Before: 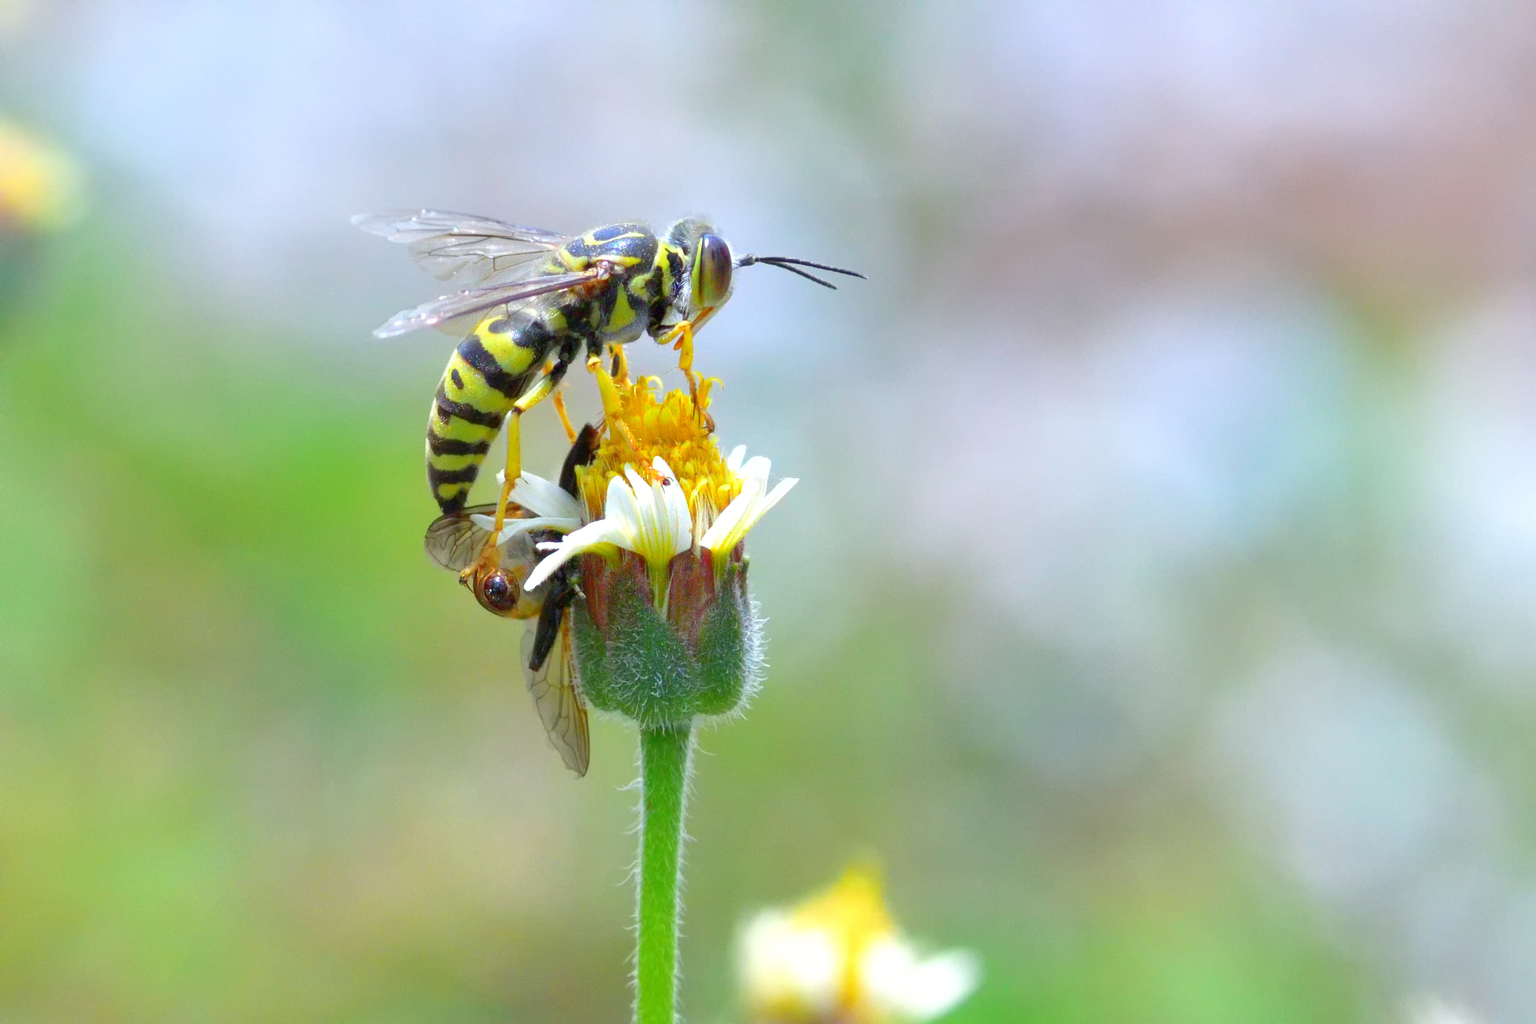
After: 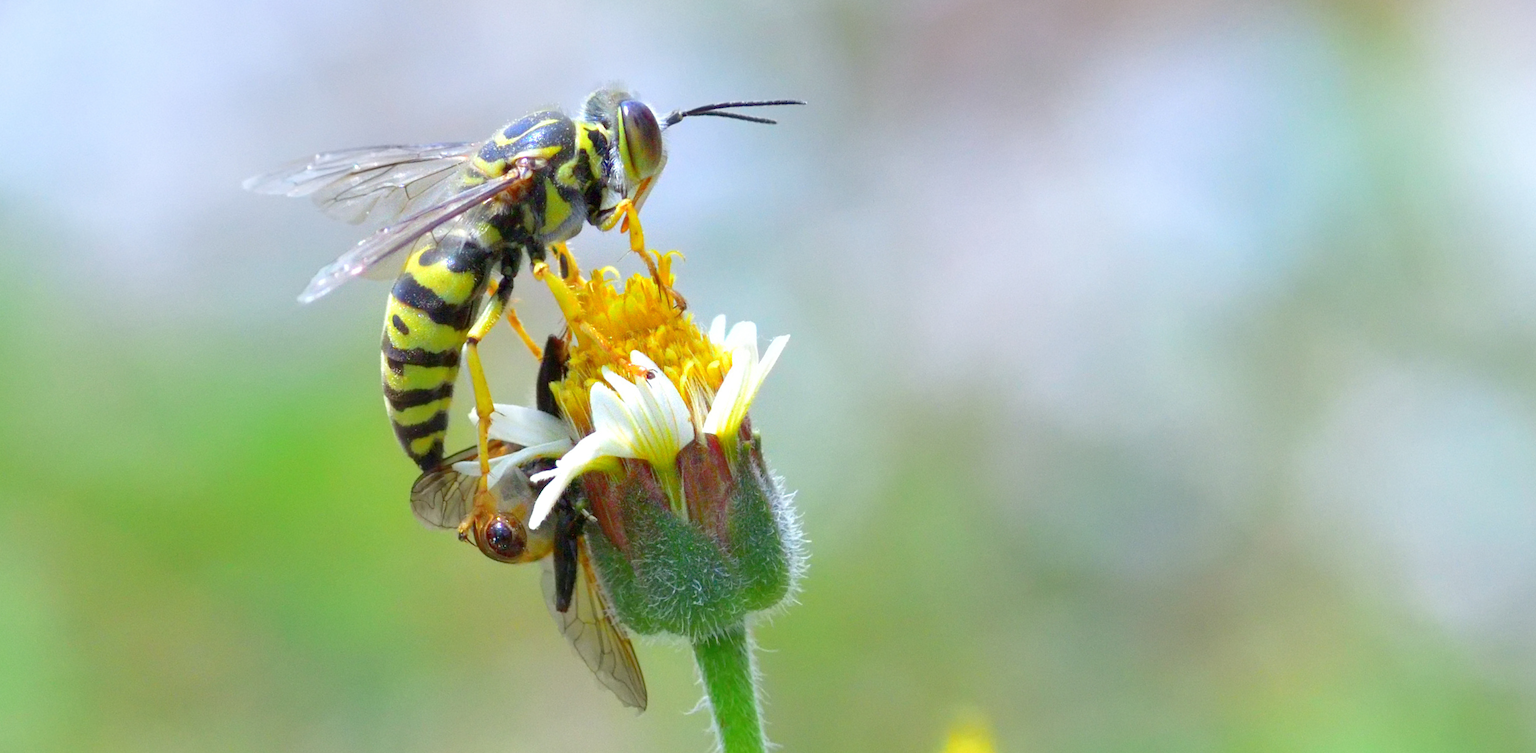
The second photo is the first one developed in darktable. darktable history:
rotate and perspective: rotation -14.8°, crop left 0.1, crop right 0.903, crop top 0.25, crop bottom 0.748
tone equalizer: on, module defaults
